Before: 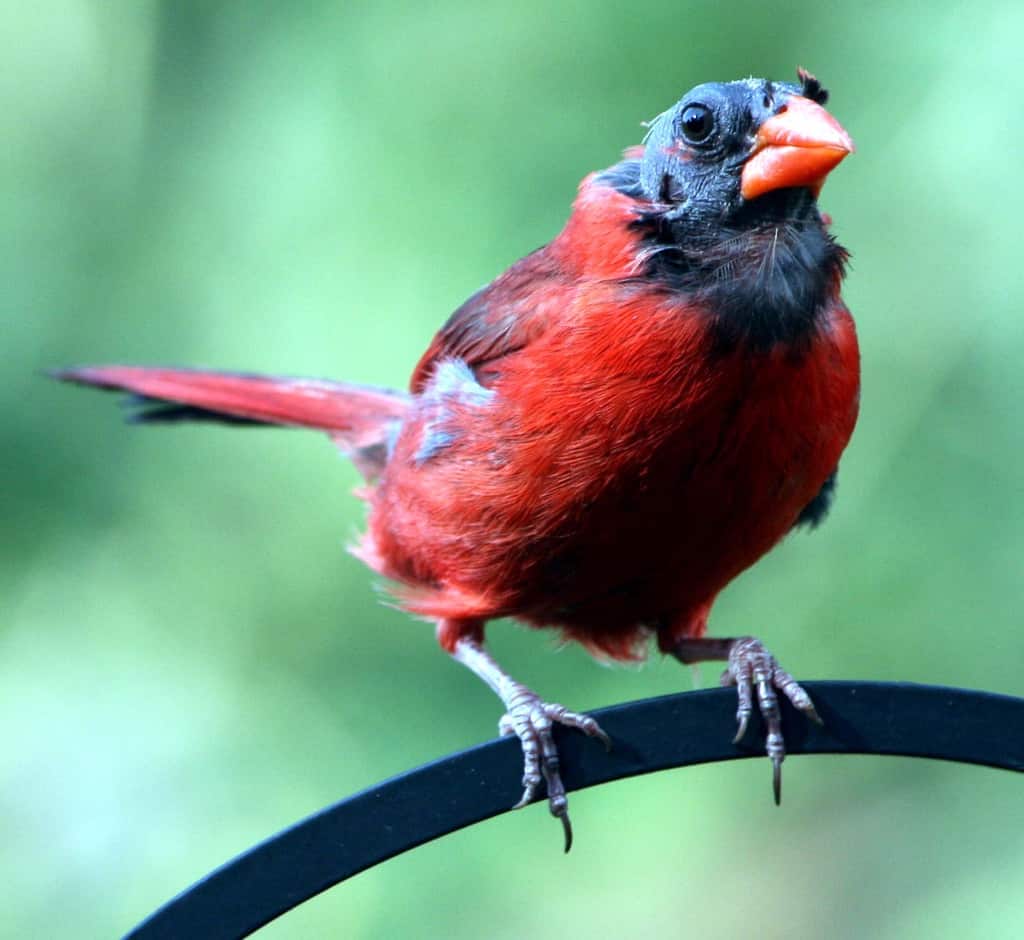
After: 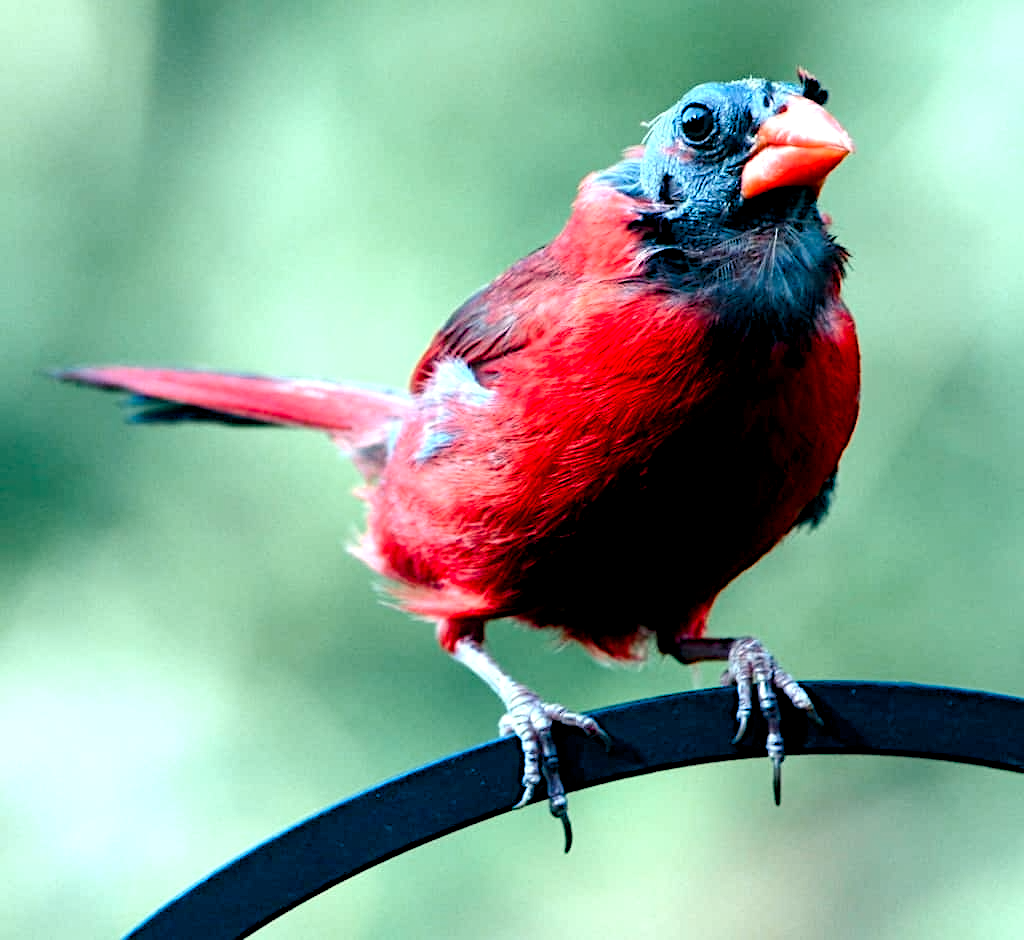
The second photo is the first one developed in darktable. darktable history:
contrast equalizer "soft": y [[0.5, 0.488, 0.462, 0.461, 0.491, 0.5], [0.5 ×6], [0.5 ×6], [0 ×6], [0 ×6]]
diffuse or sharpen "_builtin_sharpen demosaicing | AA filter": edge sensitivity 1, 1st order anisotropy 100%, 2nd order anisotropy 100%, 3rd order anisotropy 100%, 4th order anisotropy 100%, 1st order speed -25%, 2nd order speed -25%, 3rd order speed -25%, 4th order speed -25%
haze removal: strength -0.05
tone equalizer "_builtin_contrast tone curve | soft": -8 EV -0.417 EV, -7 EV -0.389 EV, -6 EV -0.333 EV, -5 EV -0.222 EV, -3 EV 0.222 EV, -2 EV 0.333 EV, -1 EV 0.389 EV, +0 EV 0.417 EV, edges refinement/feathering 500, mask exposure compensation -1.57 EV, preserve details no
color equalizer "creative | pacific": saturation › orange 1.03, saturation › yellow 0.883, saturation › green 0.883, saturation › blue 1.08, saturation › magenta 1.05, hue › orange -4.88, hue › green 8.78, brightness › red 1.06, brightness › orange 1.08, brightness › yellow 0.916, brightness › green 0.916, brightness › cyan 1.04, brightness › blue 1.12, brightness › magenta 1.07
rgb primaries "creative | pacific": red hue -0.042, red purity 1.1, green hue 0.047, green purity 1.12, blue hue -0.089, blue purity 0.88
diffuse or sharpen "bloom 10%": radius span 32, 1st order speed 50%, 2nd order speed 50%, 3rd order speed 50%, 4th order speed 50% | blend: blend mode normal, opacity 10%; mask: uniform (no mask)
color balance rgb "creative | pacific": shadows lift › chroma 1%, shadows lift › hue 240.84°, highlights gain › chroma 2%, highlights gain › hue 73.2°, global offset › luminance -0.5%, perceptual saturation grading › global saturation 20%, perceptual saturation grading › highlights -25%, perceptual saturation grading › shadows 50%, global vibrance 15%
